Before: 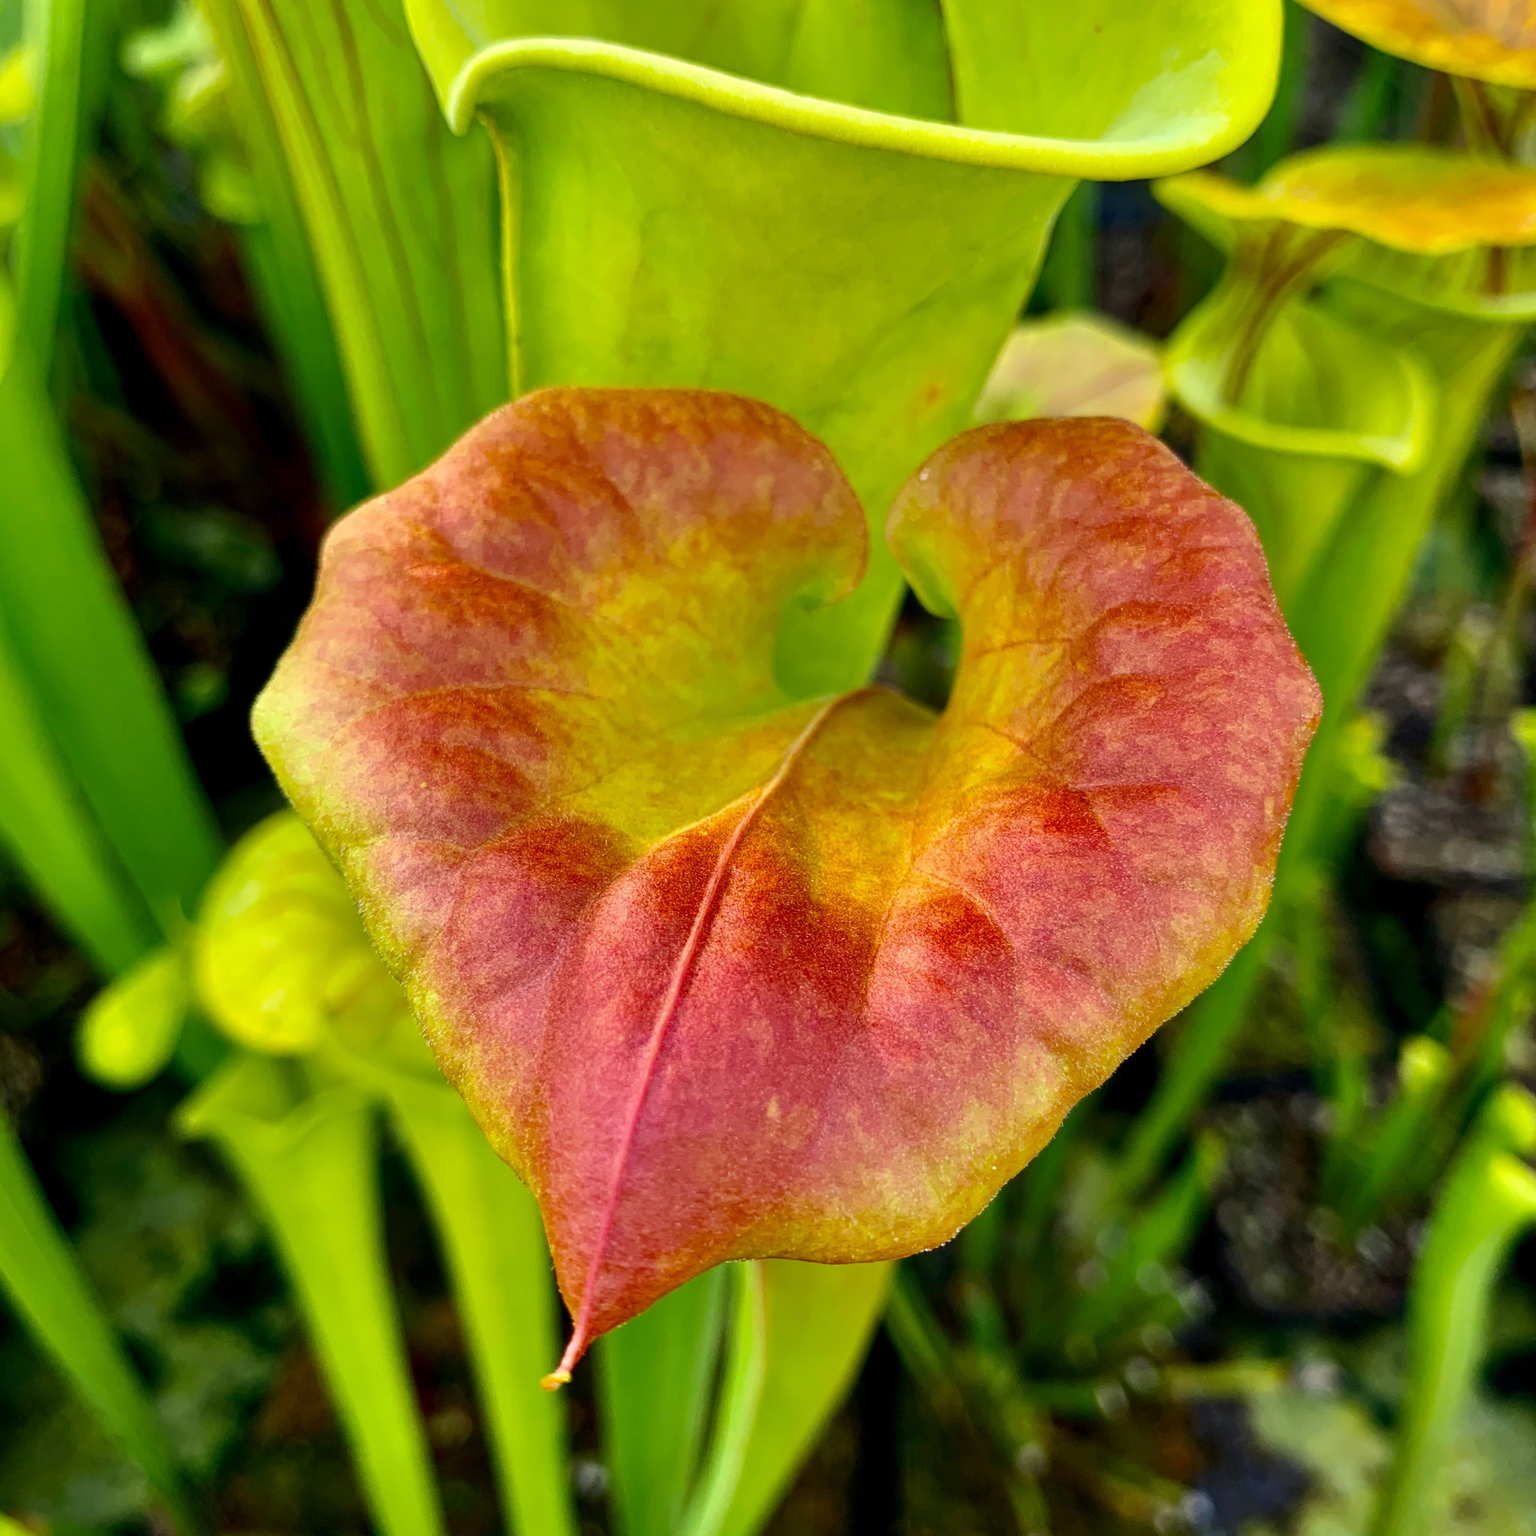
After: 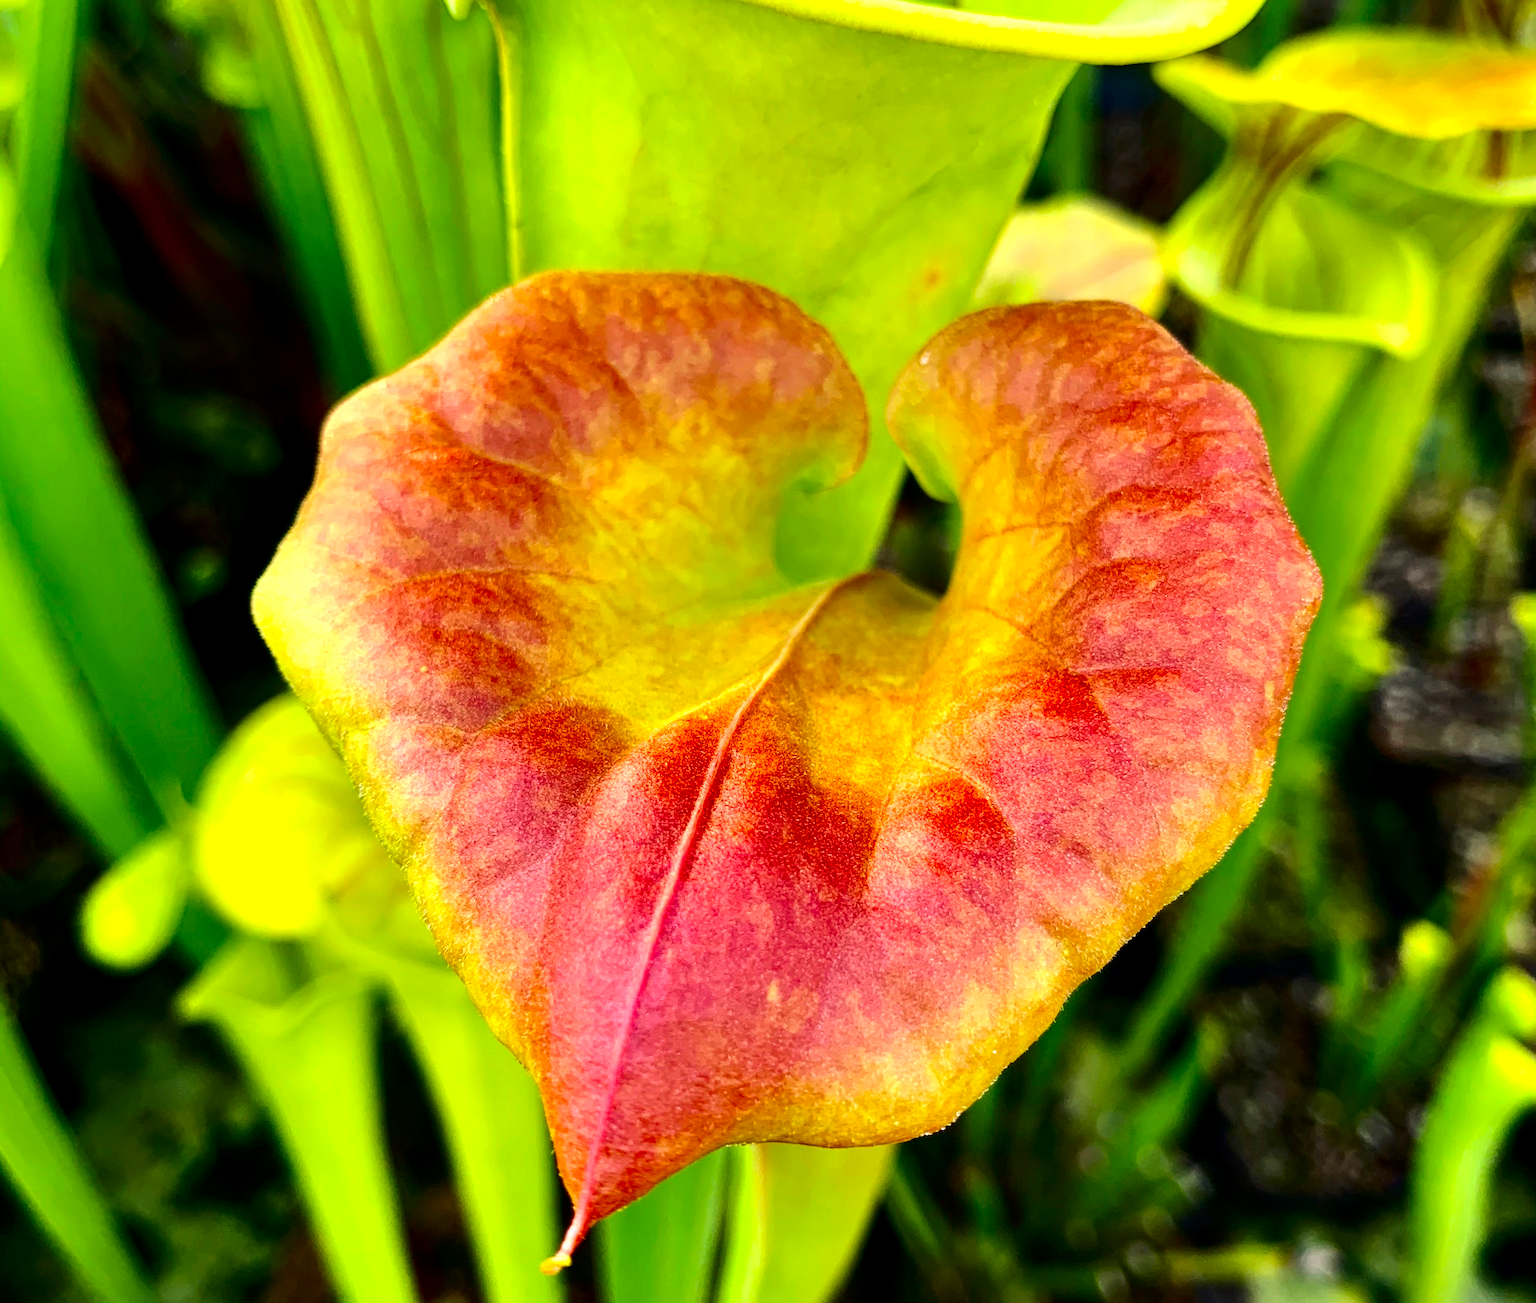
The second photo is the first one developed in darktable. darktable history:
crop: top 7.603%, bottom 7.528%
color correction: highlights b* 0.009
tone equalizer: -8 EV -0.725 EV, -7 EV -0.679 EV, -6 EV -0.584 EV, -5 EV -0.397 EV, -3 EV 0.393 EV, -2 EV 0.6 EV, -1 EV 0.681 EV, +0 EV 0.72 EV, mask exposure compensation -0.495 EV
contrast brightness saturation: contrast 0.132, brightness -0.048, saturation 0.153
